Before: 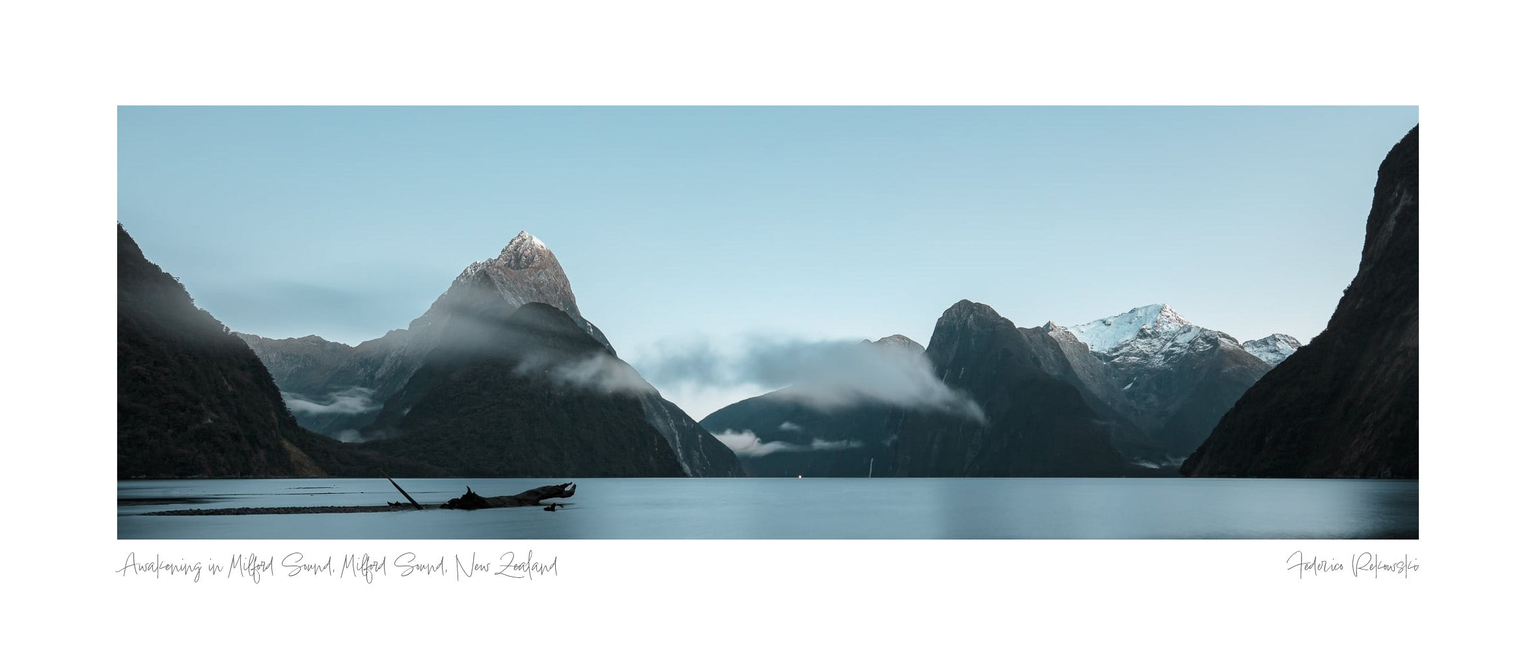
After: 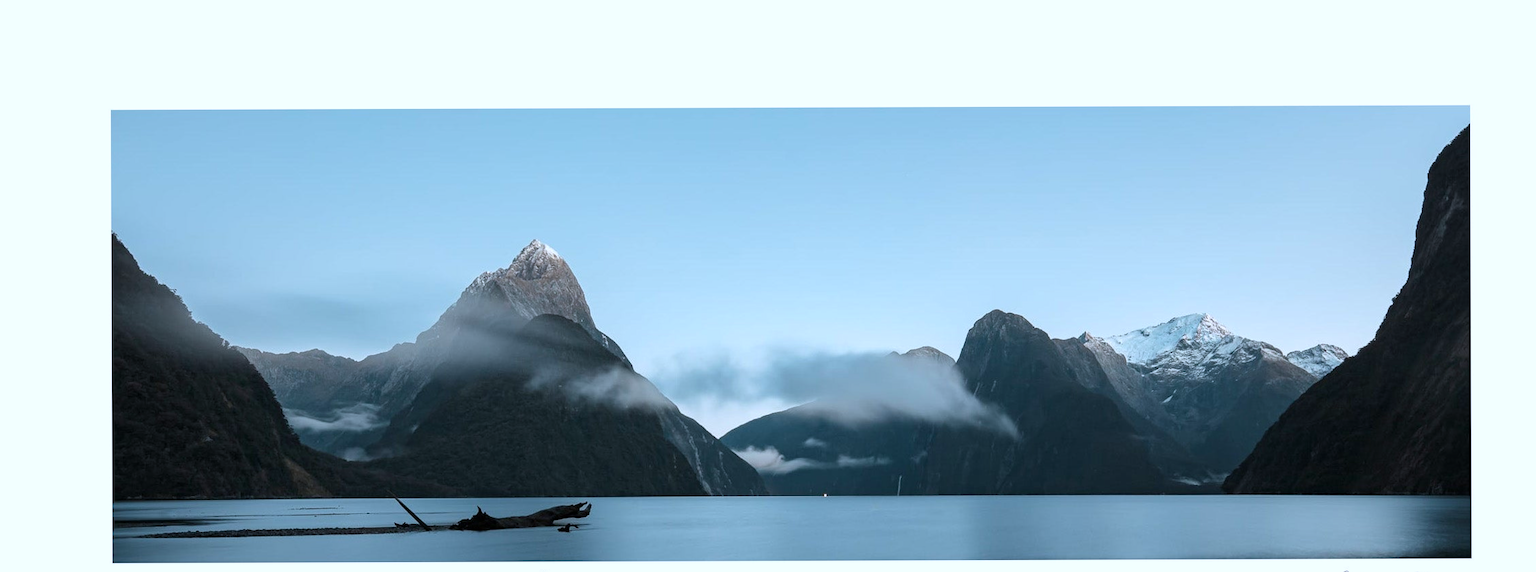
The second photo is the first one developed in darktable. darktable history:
crop and rotate: angle 0.2°, left 0.275%, right 3.127%, bottom 14.18%
contrast brightness saturation: saturation 0.1
white balance: red 0.954, blue 1.079
